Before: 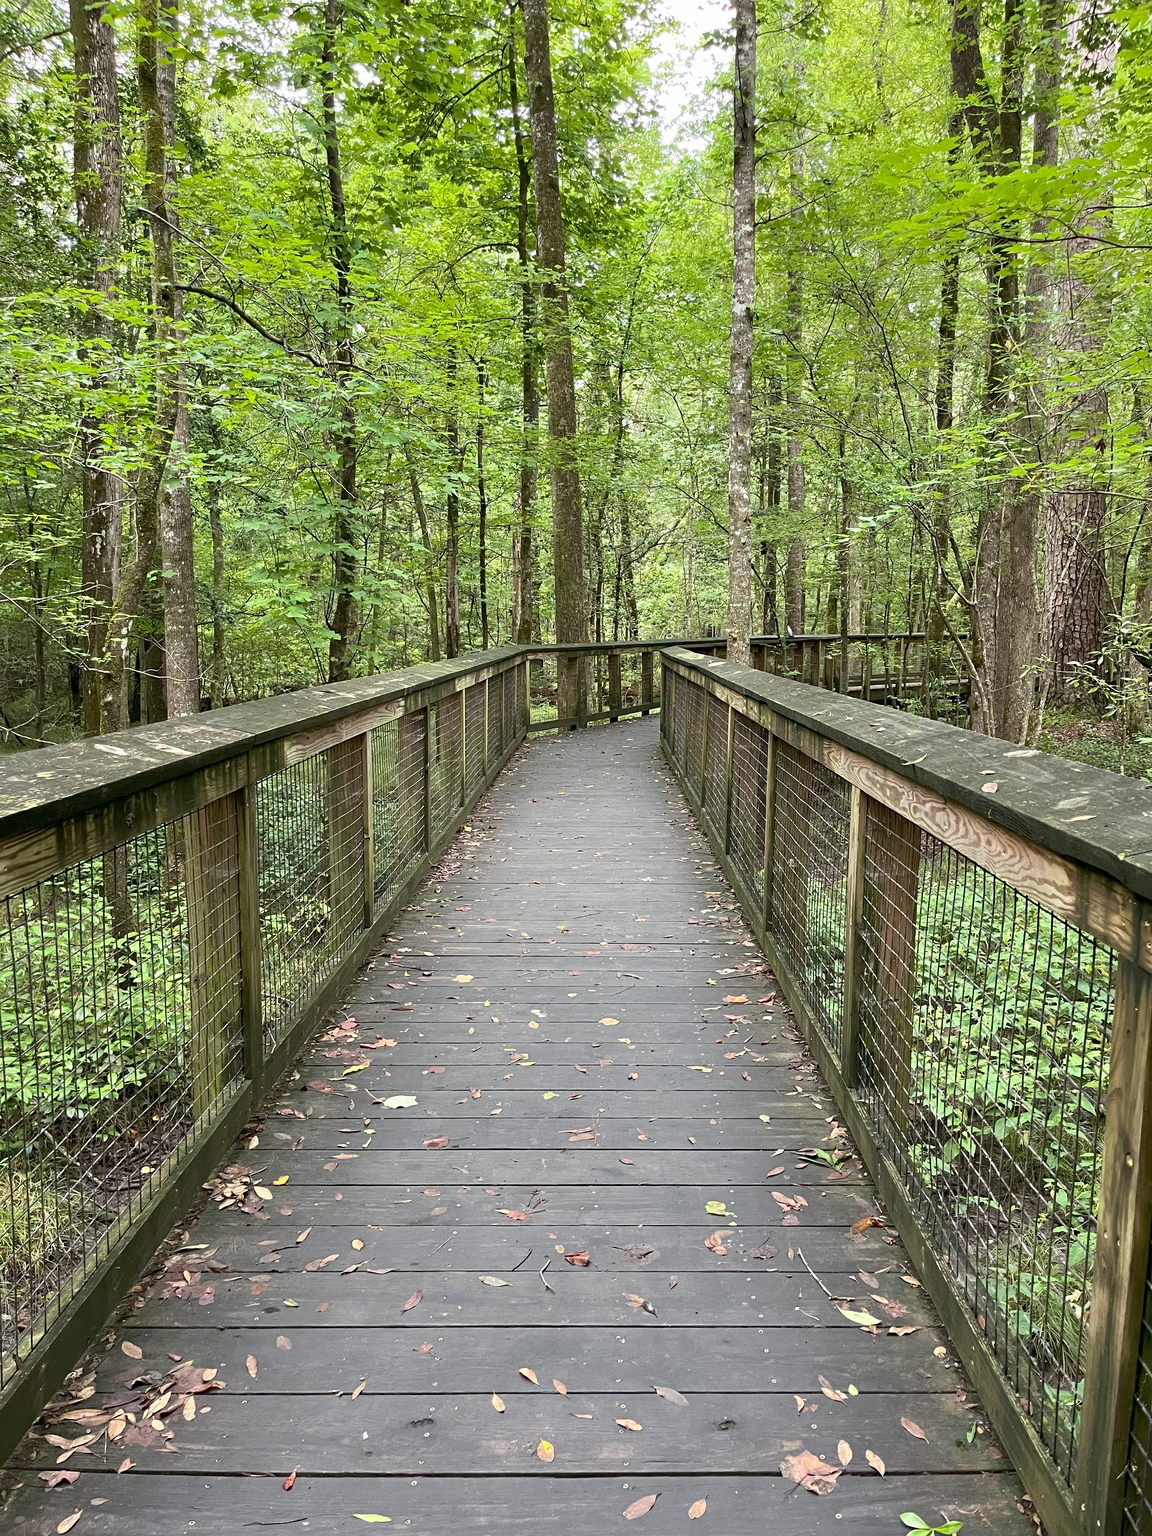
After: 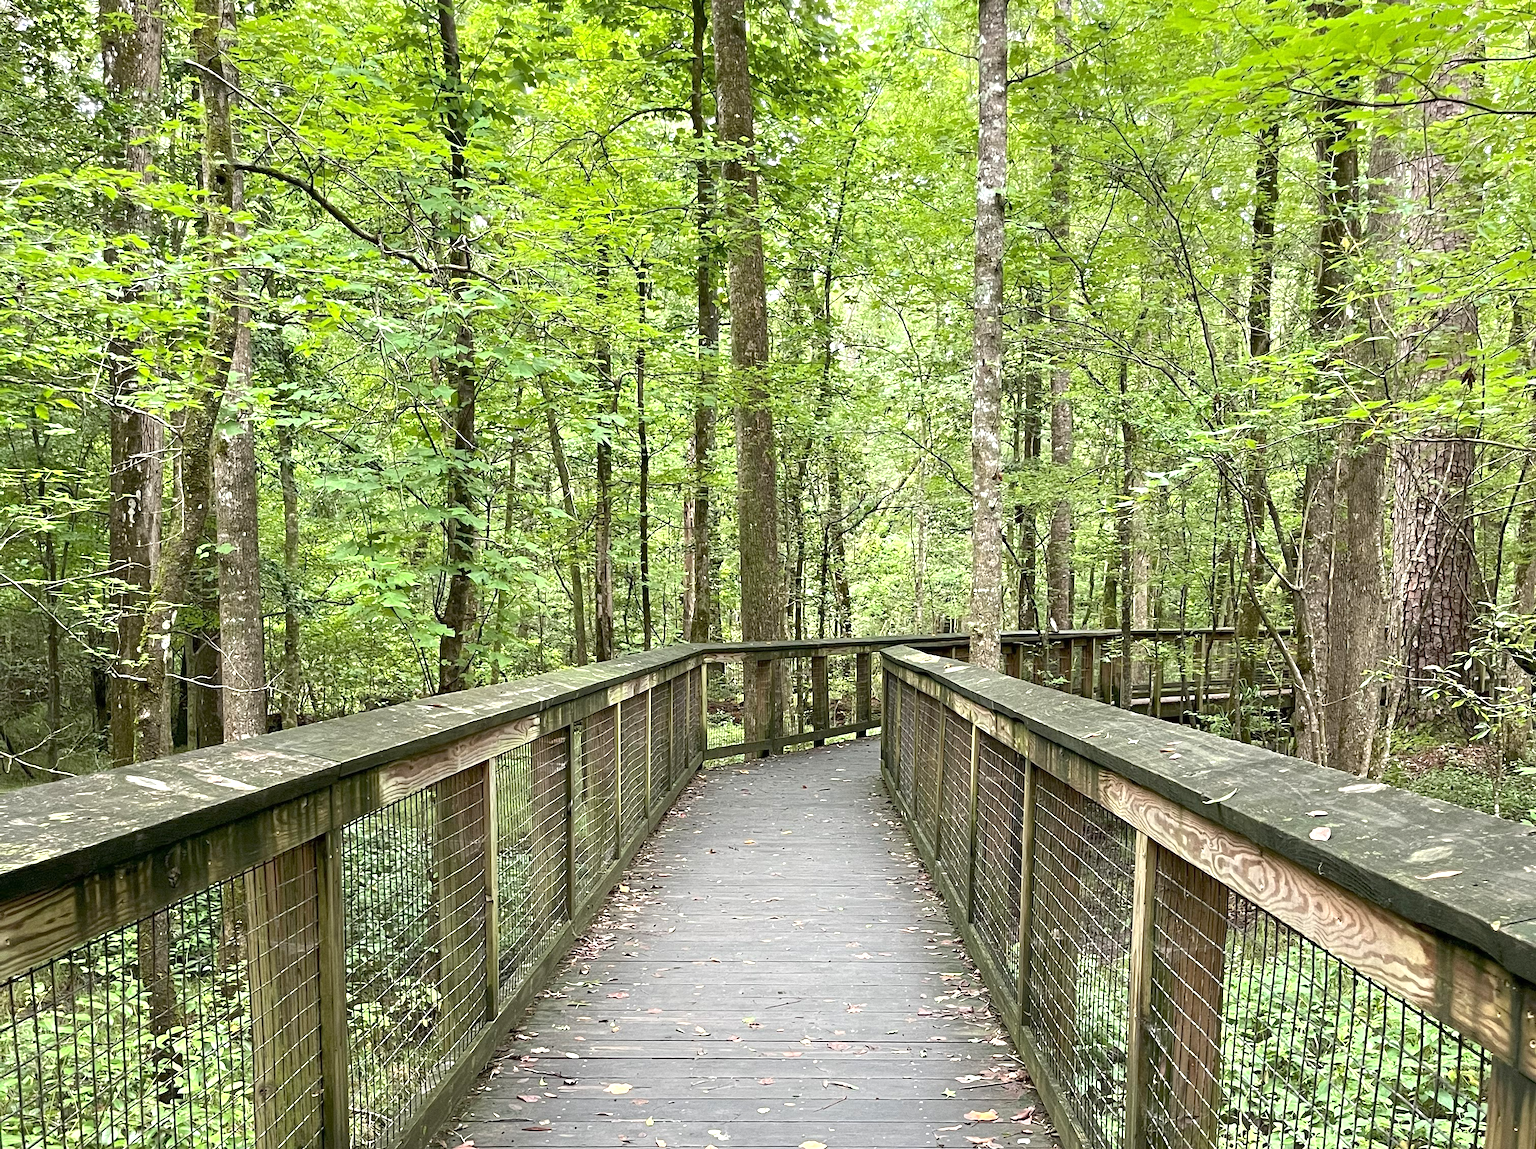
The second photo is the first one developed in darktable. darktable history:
exposure: black level correction 0, exposure 0.5 EV, compensate highlight preservation false
crop and rotate: top 10.605%, bottom 33.274%
